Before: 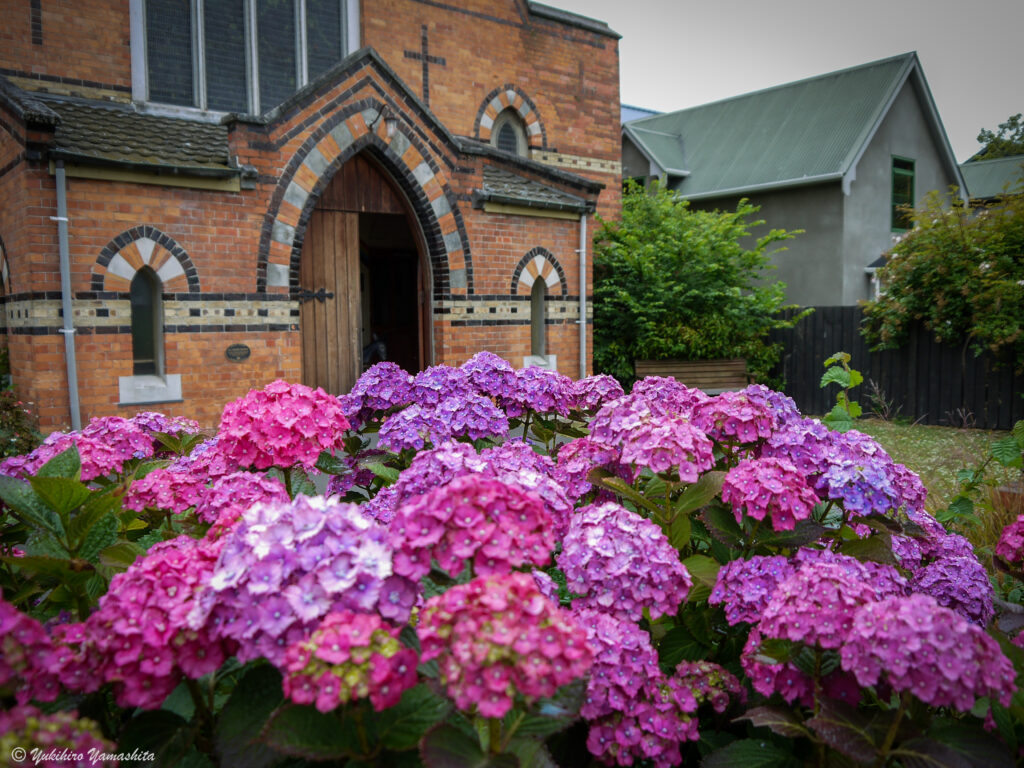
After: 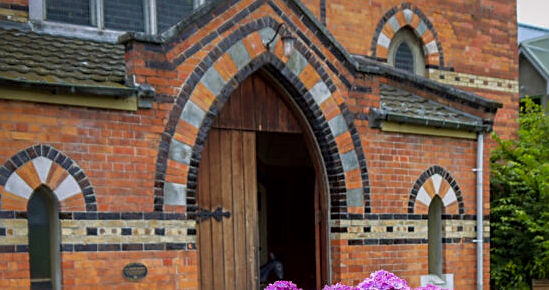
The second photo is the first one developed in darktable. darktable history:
sharpen: on, module defaults
shadows and highlights: shadows 12, white point adjustment 1.2, soften with gaussian
crop: left 10.121%, top 10.631%, right 36.218%, bottom 51.526%
contrast brightness saturation: saturation 0.18
tone curve: curves: ch0 [(0.013, 0) (0.061, 0.068) (0.239, 0.256) (0.502, 0.505) (0.683, 0.676) (0.761, 0.773) (0.858, 0.858) (0.987, 0.945)]; ch1 [(0, 0) (0.172, 0.123) (0.304, 0.288) (0.414, 0.44) (0.472, 0.473) (0.502, 0.508) (0.521, 0.528) (0.583, 0.595) (0.654, 0.673) (0.728, 0.761) (1, 1)]; ch2 [(0, 0) (0.411, 0.424) (0.485, 0.476) (0.502, 0.502) (0.553, 0.557) (0.57, 0.576) (1, 1)], color space Lab, independent channels, preserve colors none
